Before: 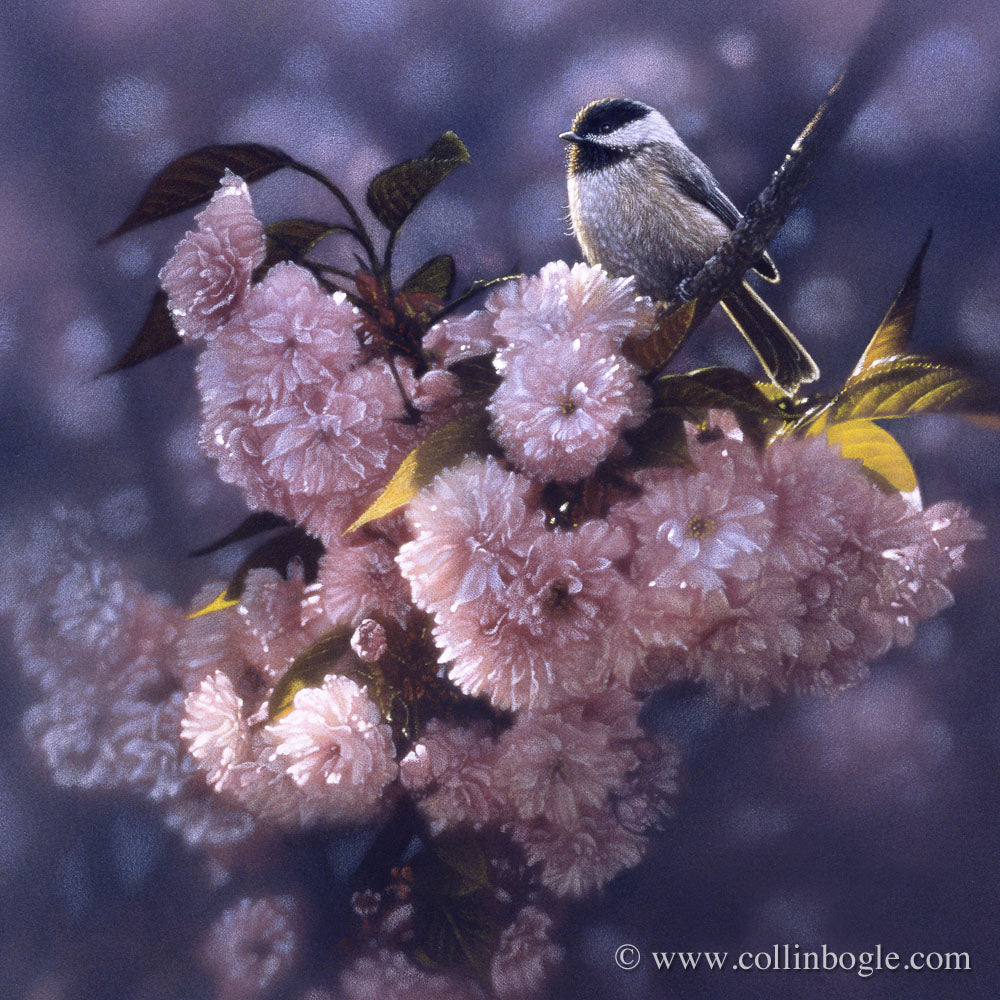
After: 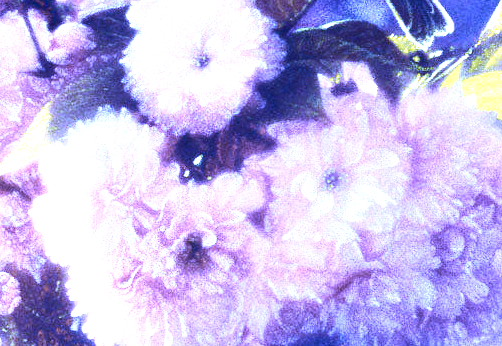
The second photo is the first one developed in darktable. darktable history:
exposure: black level correction 0, exposure 1.75 EV, compensate exposure bias true, compensate highlight preservation false
color zones: curves: ch0 [(0.099, 0.624) (0.257, 0.596) (0.384, 0.376) (0.529, 0.492) (0.697, 0.564) (0.768, 0.532) (0.908, 0.644)]; ch1 [(0.112, 0.564) (0.254, 0.612) (0.432, 0.676) (0.592, 0.456) (0.743, 0.684) (0.888, 0.536)]; ch2 [(0.25, 0.5) (0.469, 0.36) (0.75, 0.5)]
crop: left 36.607%, top 34.735%, right 13.146%, bottom 30.611%
velvia: on, module defaults
contrast brightness saturation: contrast 0.22
local contrast: highlights 100%, shadows 100%, detail 120%, midtone range 0.2
white balance: red 0.766, blue 1.537
